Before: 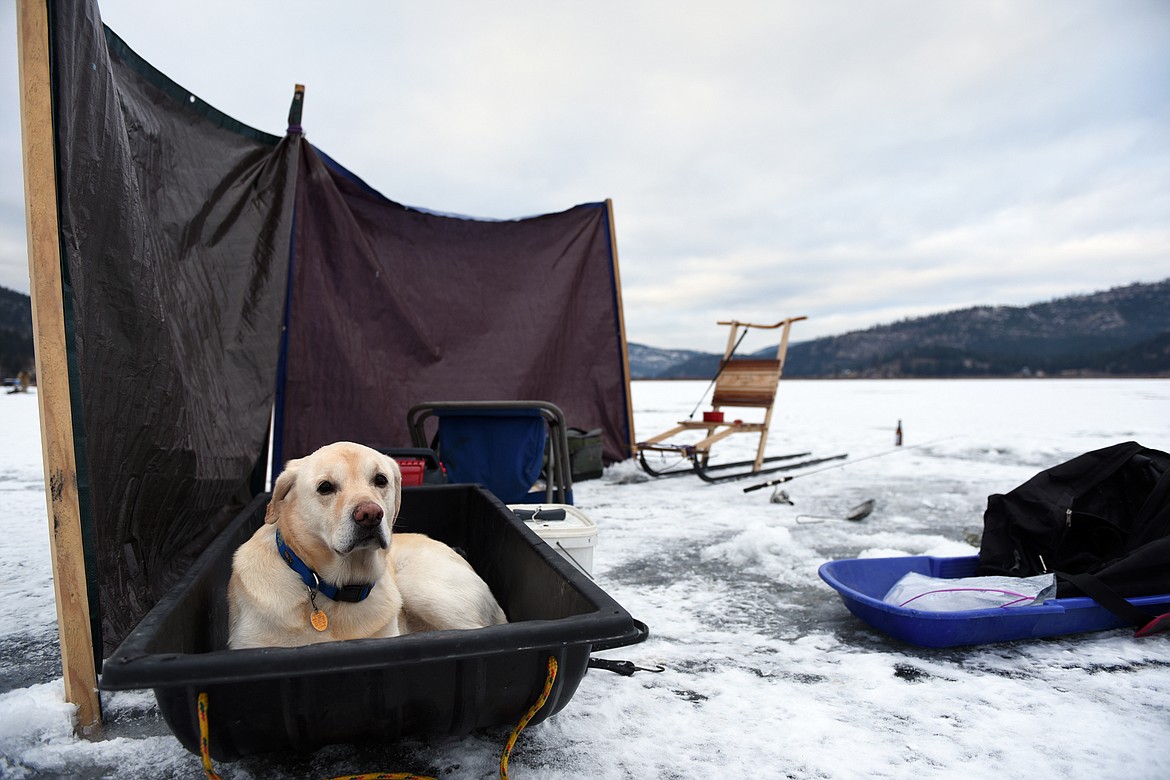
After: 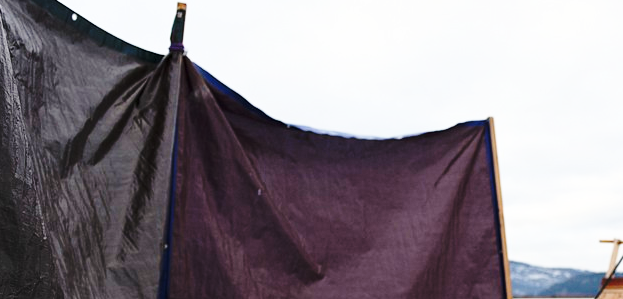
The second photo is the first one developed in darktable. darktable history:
crop: left 10.144%, top 10.532%, right 36.601%, bottom 51.059%
base curve: curves: ch0 [(0, 0) (0.032, 0.037) (0.105, 0.228) (0.435, 0.76) (0.856, 0.983) (1, 1)], preserve colors none
